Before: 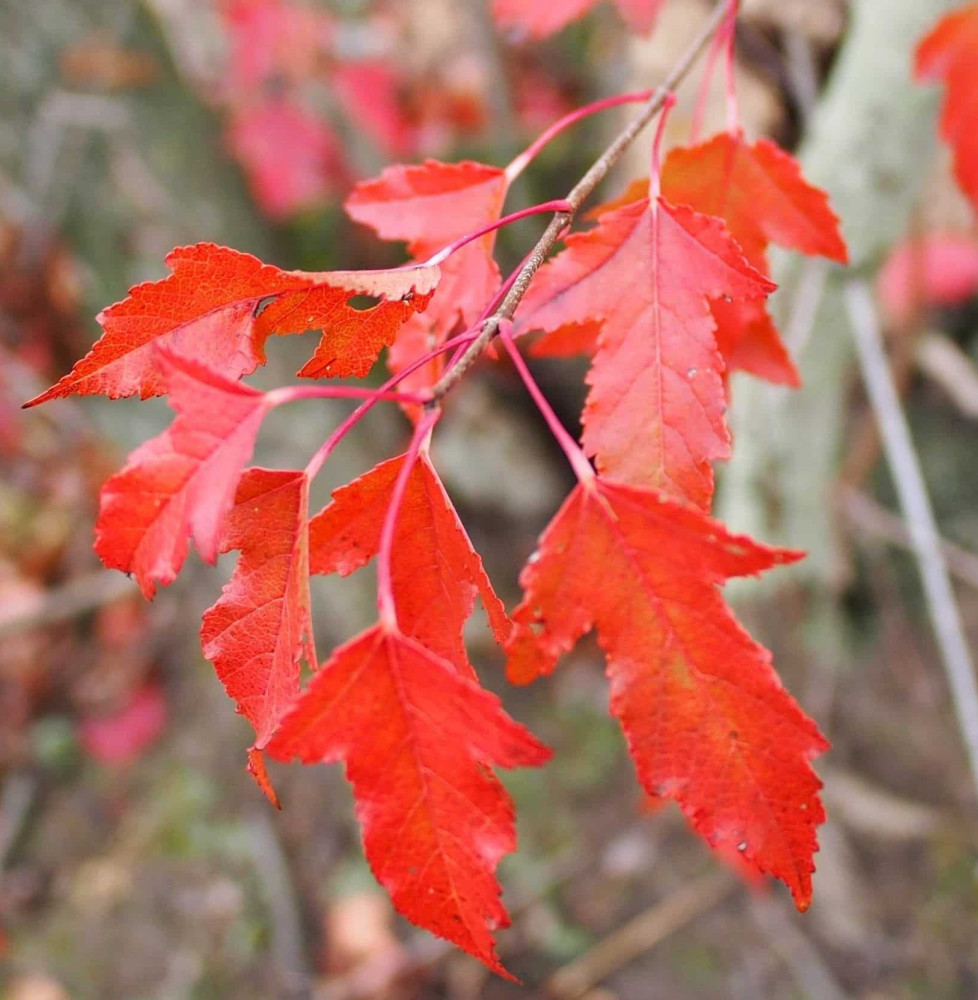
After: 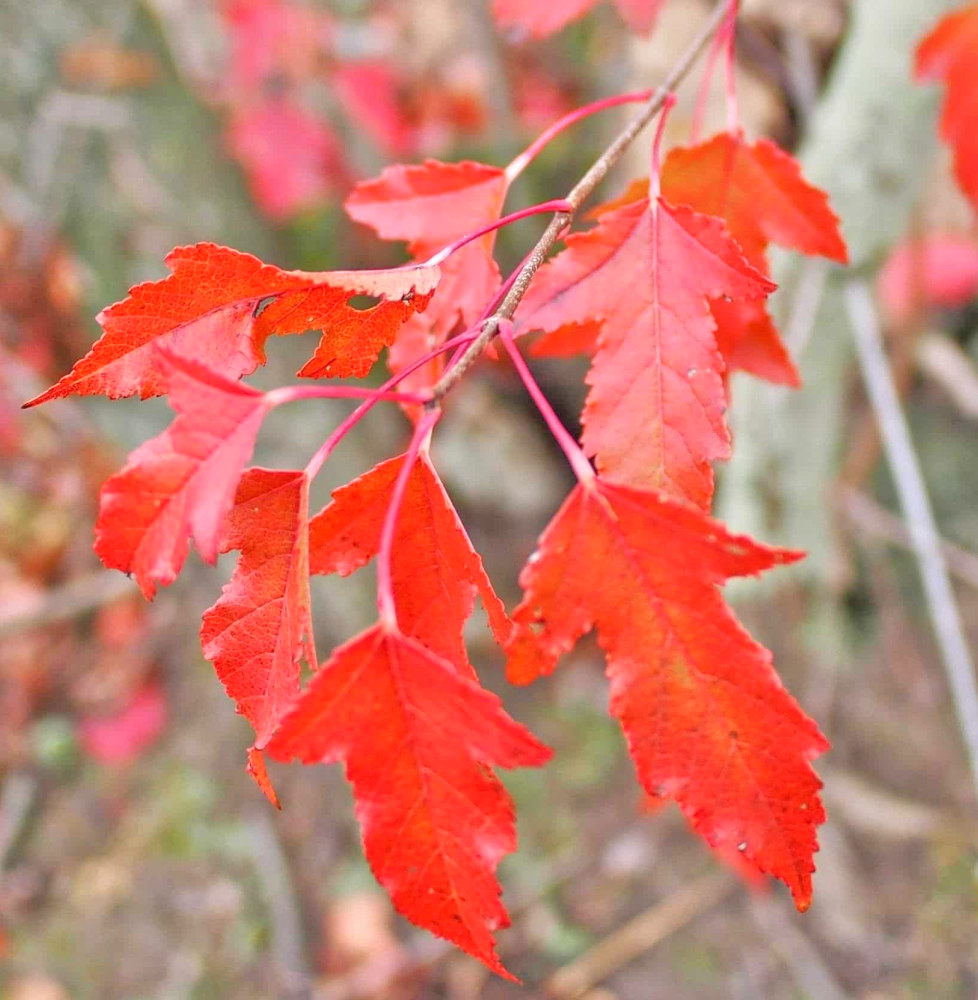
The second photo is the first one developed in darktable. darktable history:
tone equalizer: -7 EV 0.141 EV, -6 EV 0.596 EV, -5 EV 1.12 EV, -4 EV 1.35 EV, -3 EV 1.18 EV, -2 EV 0.6 EV, -1 EV 0.148 EV, mask exposure compensation -0.491 EV
